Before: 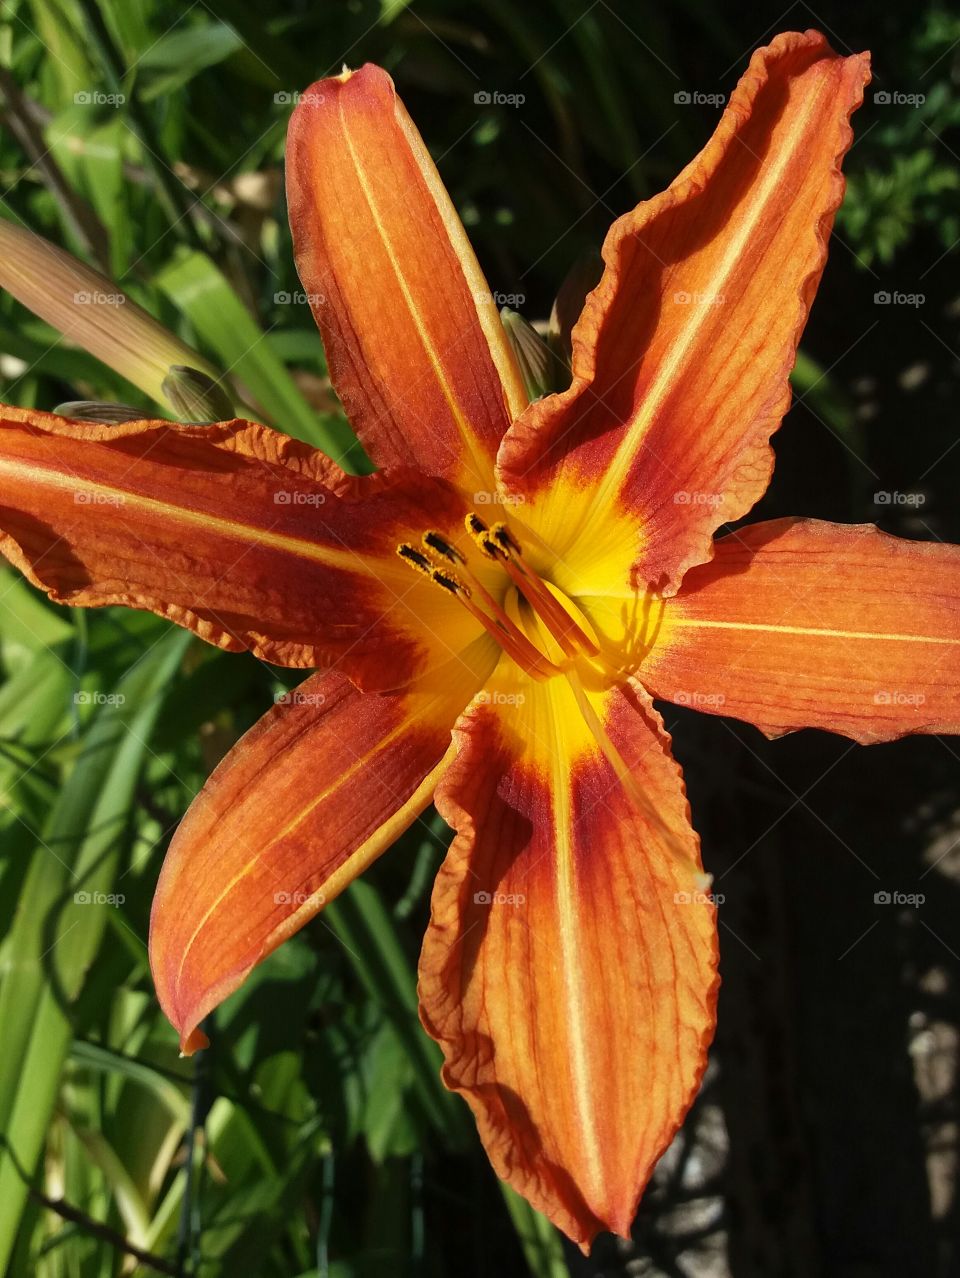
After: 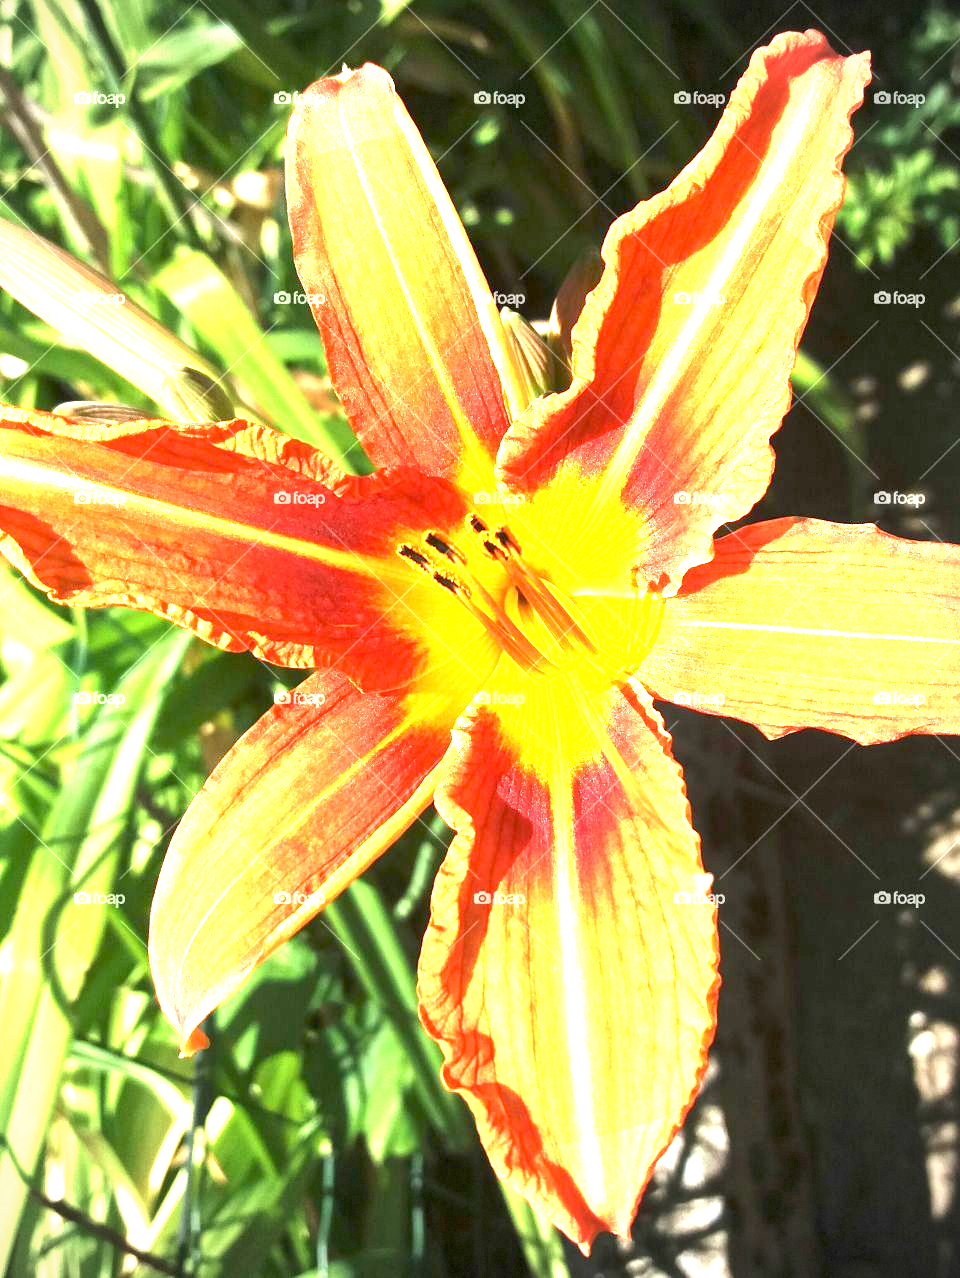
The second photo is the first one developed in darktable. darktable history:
vignetting: fall-off radius 60.96%, dithering 8-bit output, unbound false
exposure: exposure 3.016 EV, compensate exposure bias true, compensate highlight preservation false
